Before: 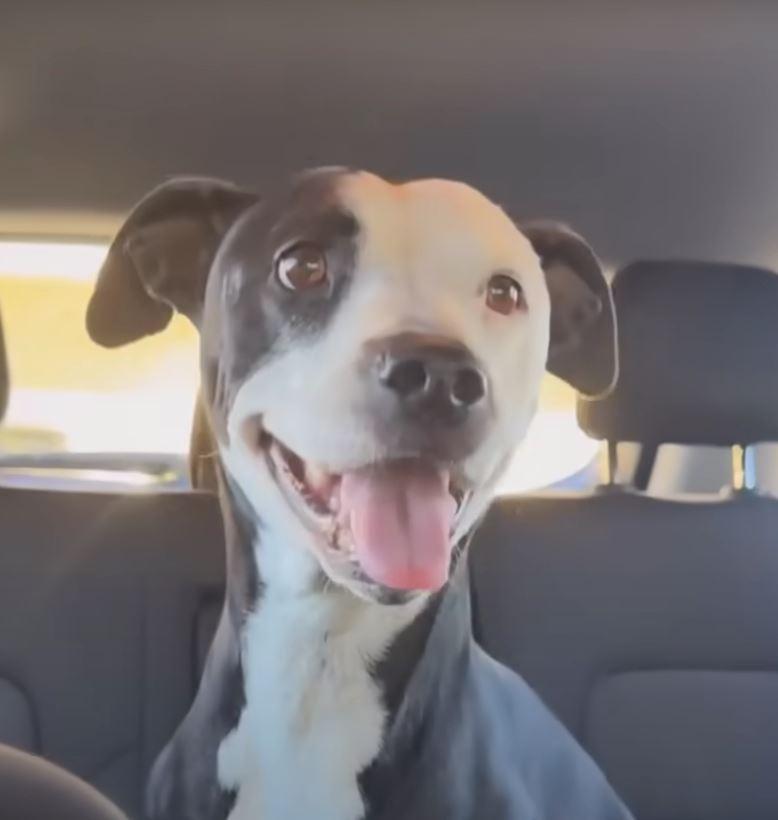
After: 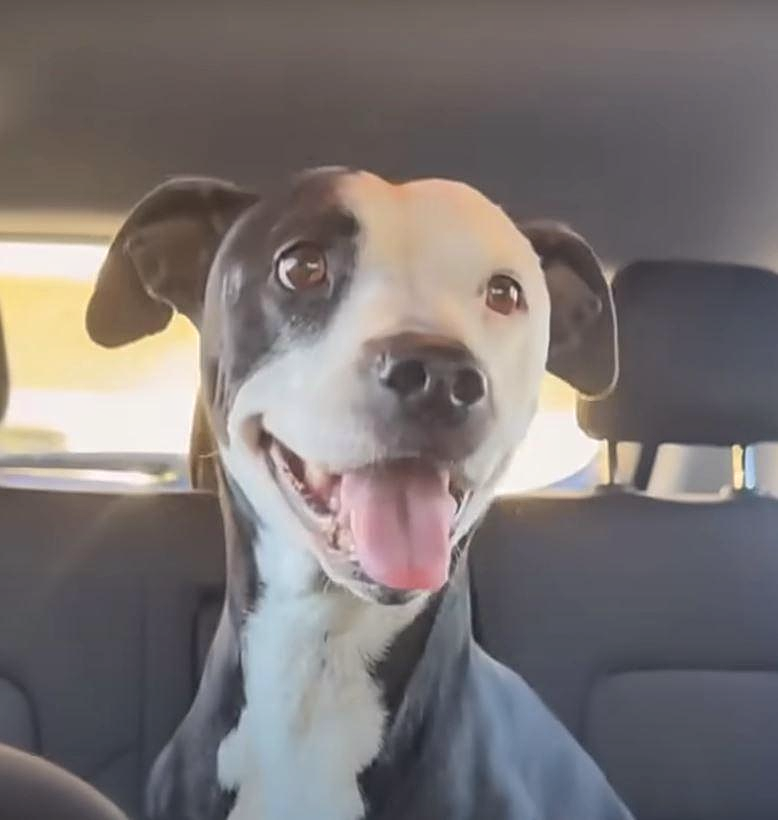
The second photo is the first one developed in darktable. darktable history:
local contrast: on, module defaults
sharpen: on, module defaults
white balance: red 1.009, blue 0.985
